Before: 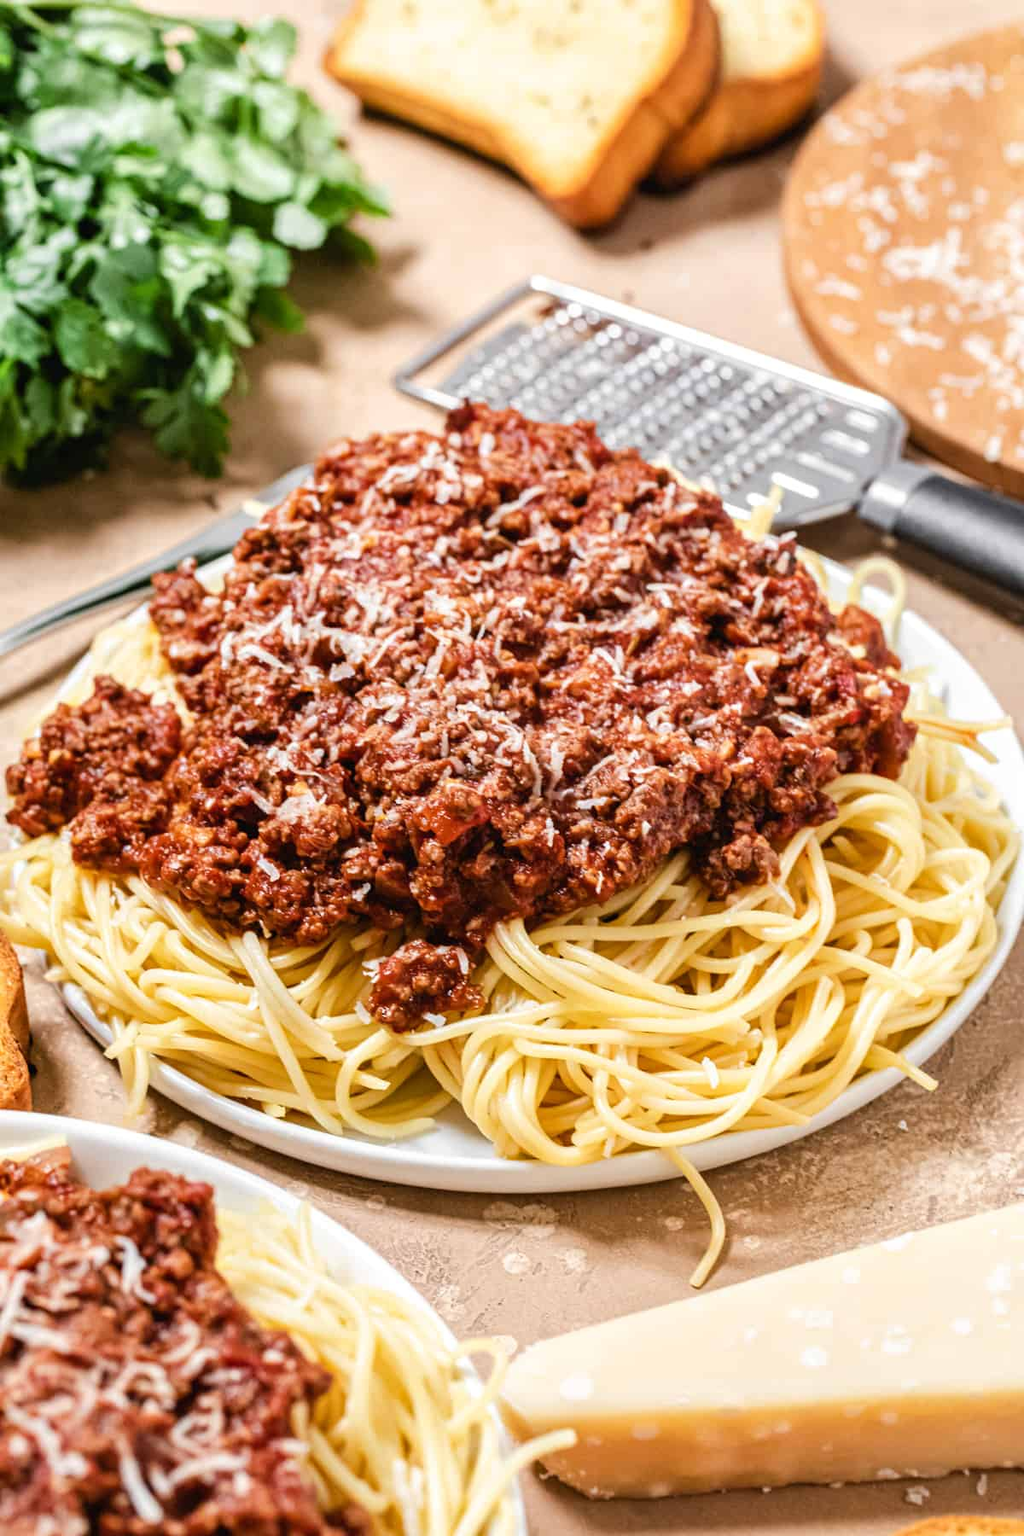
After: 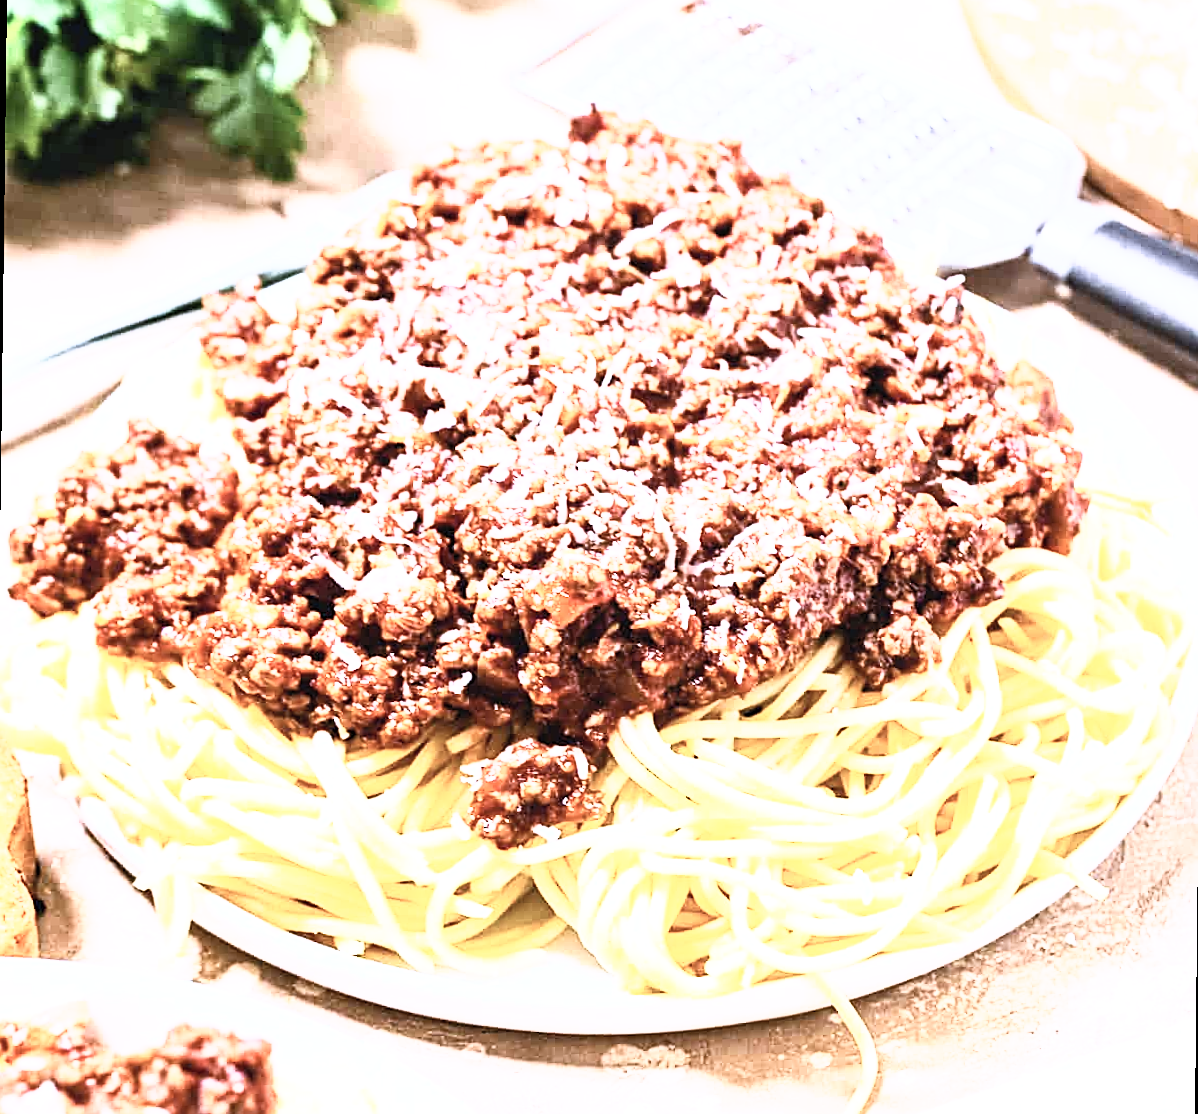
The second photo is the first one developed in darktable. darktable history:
exposure: exposure 0.648 EV, compensate highlight preservation false
contrast brightness saturation: contrast 0.43, brightness 0.56, saturation -0.19
white balance: red 0.984, blue 1.059
rotate and perspective: rotation 0.679°, lens shift (horizontal) 0.136, crop left 0.009, crop right 0.991, crop top 0.078, crop bottom 0.95
crop: top 16.727%, bottom 16.727%
color calibration: illuminant custom, x 0.373, y 0.388, temperature 4269.97 K
tone curve: curves: ch0 [(0, 0) (0.003, 0.001) (0.011, 0.005) (0.025, 0.011) (0.044, 0.02) (0.069, 0.031) (0.1, 0.045) (0.136, 0.078) (0.177, 0.124) (0.224, 0.18) (0.277, 0.245) (0.335, 0.315) (0.399, 0.393) (0.468, 0.477) (0.543, 0.569) (0.623, 0.666) (0.709, 0.771) (0.801, 0.871) (0.898, 0.965) (1, 1)], preserve colors none
sharpen: on, module defaults
